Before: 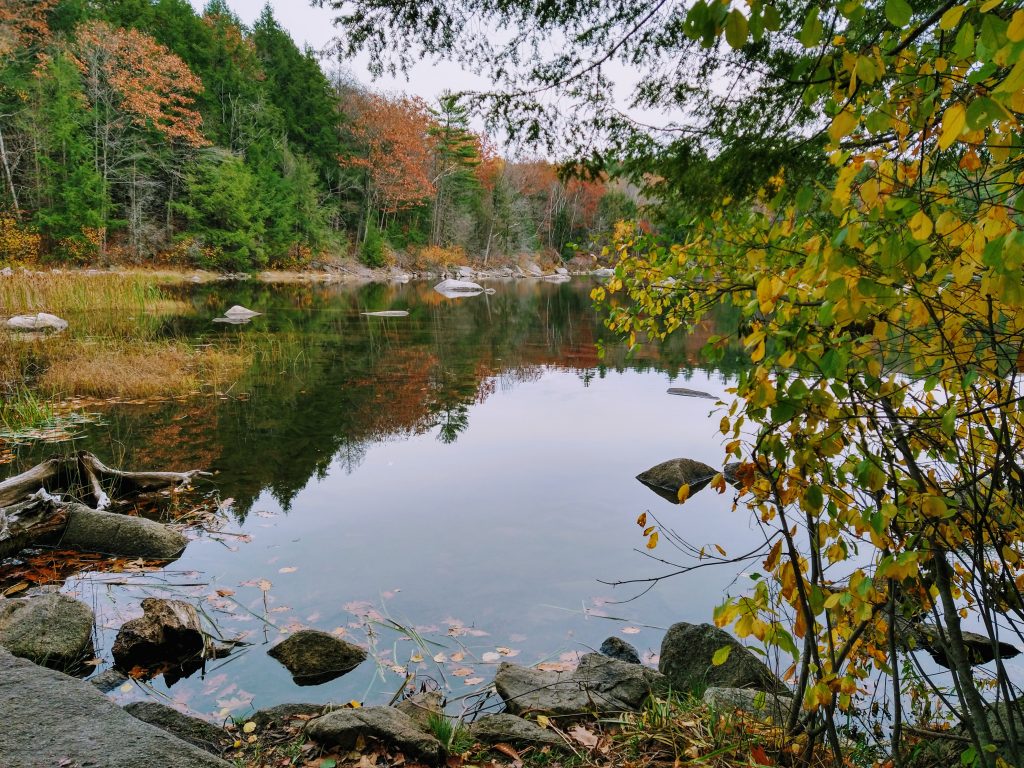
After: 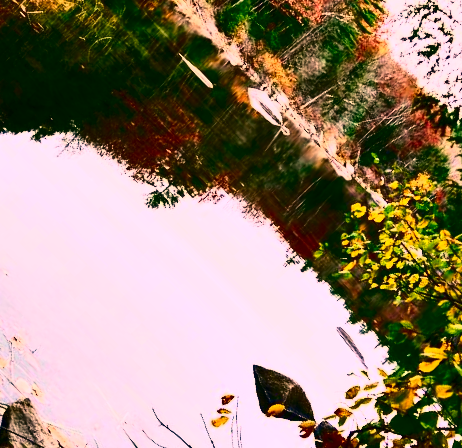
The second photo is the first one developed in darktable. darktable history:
crop and rotate: angle -45.79°, top 16.184%, right 0.831%, bottom 11.665%
tone curve: curves: ch0 [(0, 0) (0.236, 0.124) (0.373, 0.304) (0.542, 0.593) (0.737, 0.873) (1, 1)]; ch1 [(0, 0) (0.399, 0.328) (0.488, 0.484) (0.598, 0.624) (1, 1)]; ch2 [(0, 0) (0.448, 0.405) (0.523, 0.511) (0.592, 0.59) (1, 1)], color space Lab, independent channels, preserve colors none
color correction: highlights a* 22.36, highlights b* 22.31
exposure: compensate exposure bias true, compensate highlight preservation false
contrast brightness saturation: contrast 0.412, brightness 0.101, saturation 0.212
